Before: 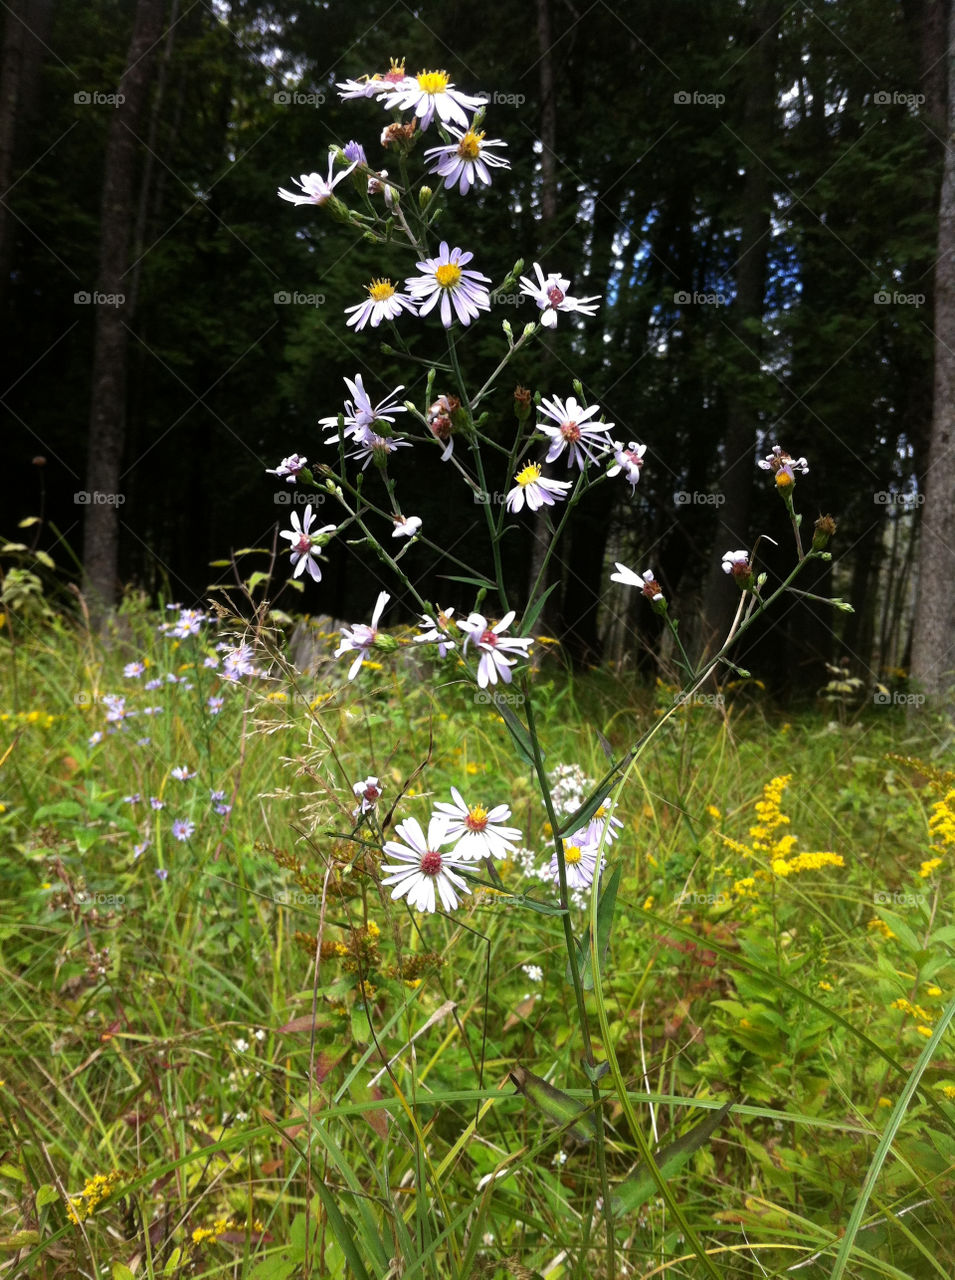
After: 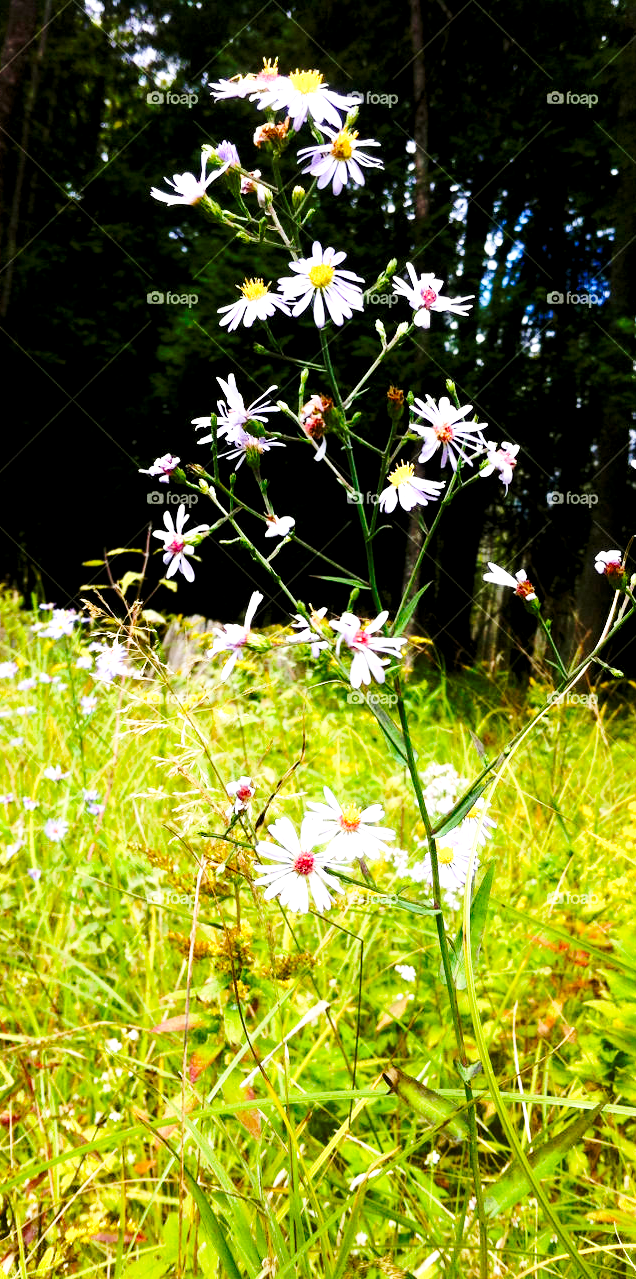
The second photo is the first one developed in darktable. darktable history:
vibrance: vibrance 0%
color balance rgb: global offset › luminance -0.51%, perceptual saturation grading › global saturation 27.53%, perceptual saturation grading › highlights -25%, perceptual saturation grading › shadows 25%, perceptual brilliance grading › highlights 6.62%, perceptual brilliance grading › mid-tones 17.07%, perceptual brilliance grading › shadows -5.23%
velvia: on, module defaults
base curve: curves: ch0 [(0, 0) (0.032, 0.037) (0.105, 0.228) (0.435, 0.76) (0.856, 0.983) (1, 1)], preserve colors none
crop and rotate: left 13.342%, right 19.991%
exposure: black level correction 0.001, exposure 0.5 EV, compensate exposure bias true, compensate highlight preservation false
